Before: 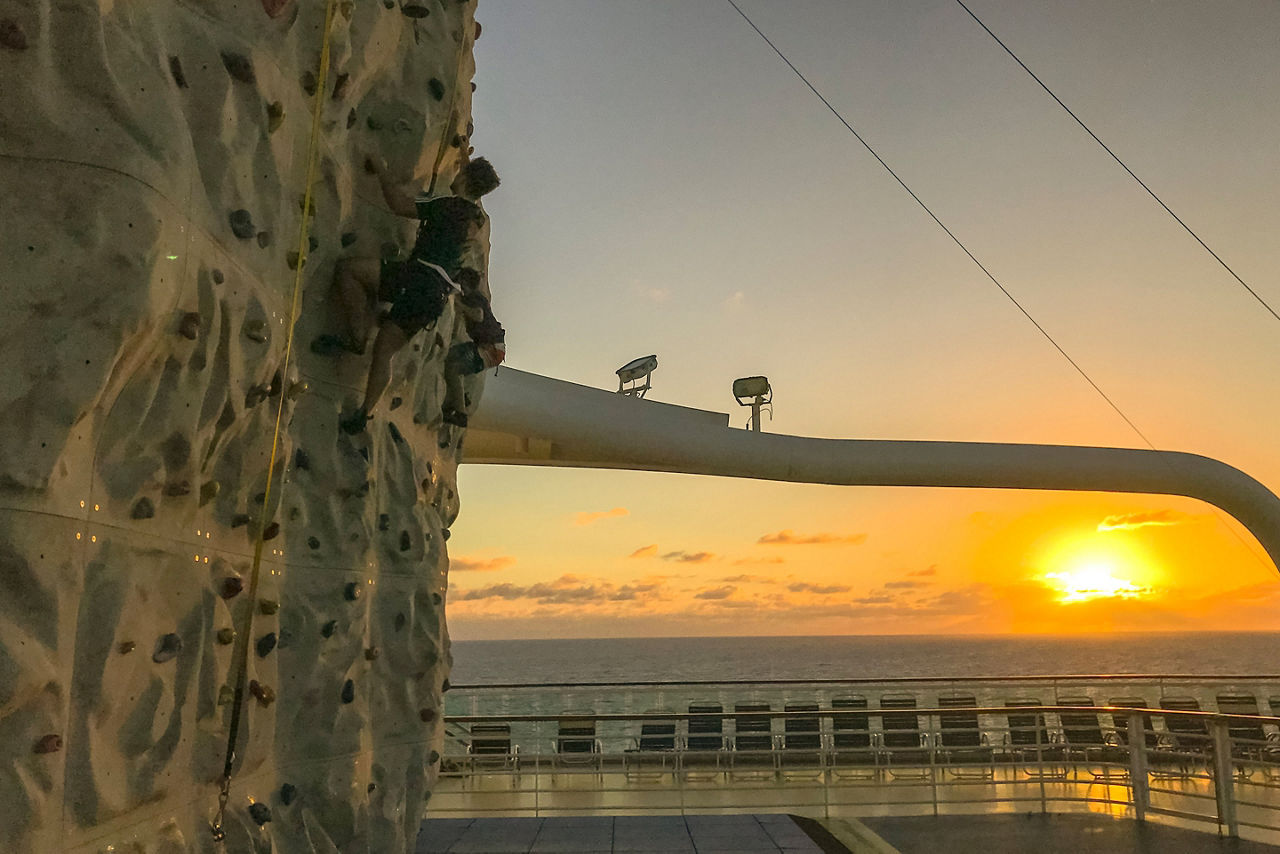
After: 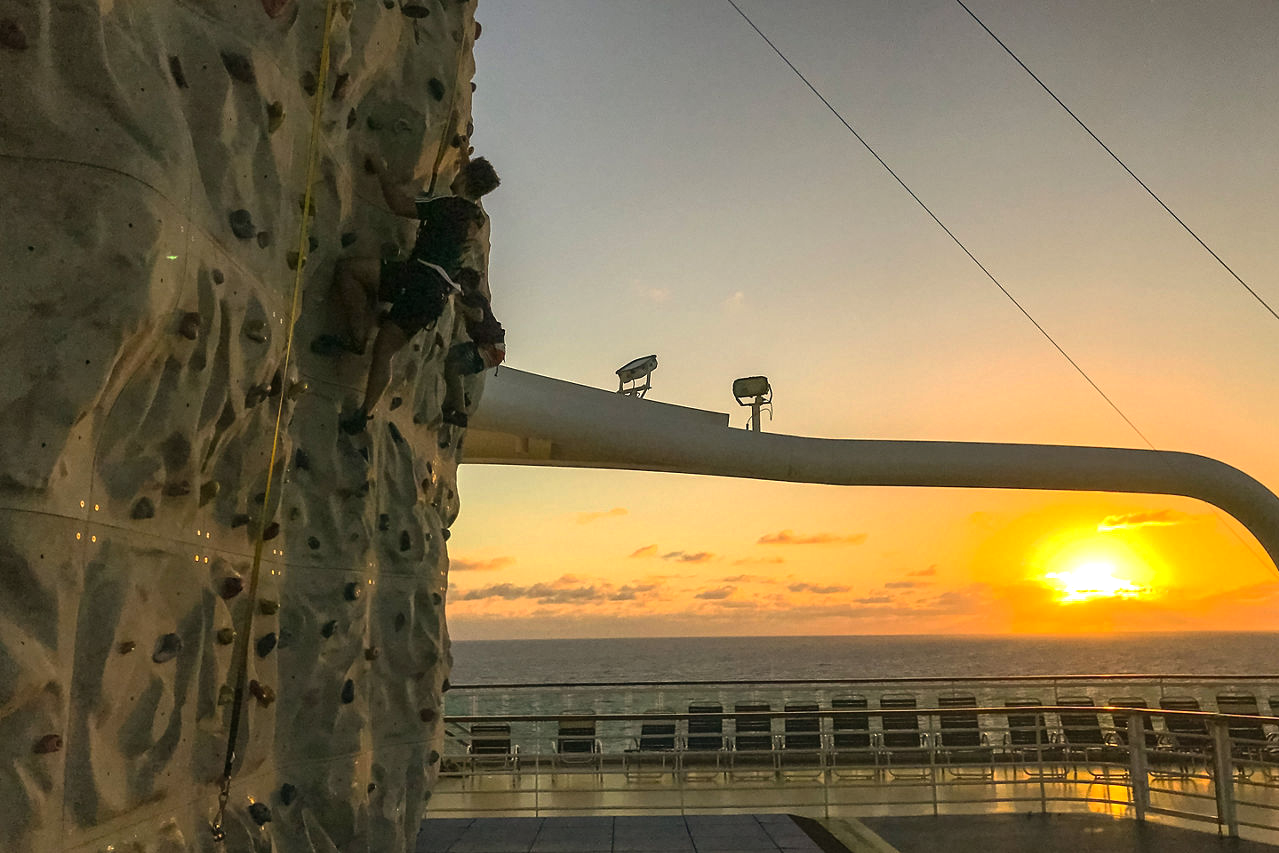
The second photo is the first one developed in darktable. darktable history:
base curve: curves: ch0 [(0, 0) (0.74, 0.67) (1, 1)], preserve colors none
contrast equalizer: octaves 7, y [[0.5, 0.5, 0.468, 0.5, 0.5, 0.5], [0.5 ×6], [0.5 ×6], [0 ×6], [0 ×6]]
tone equalizer: -8 EV -0.432 EV, -7 EV -0.383 EV, -6 EV -0.337 EV, -5 EV -0.226 EV, -3 EV 0.232 EV, -2 EV 0.359 EV, -1 EV 0.398 EV, +0 EV 0.438 EV, edges refinement/feathering 500, mask exposure compensation -1.57 EV, preserve details no
